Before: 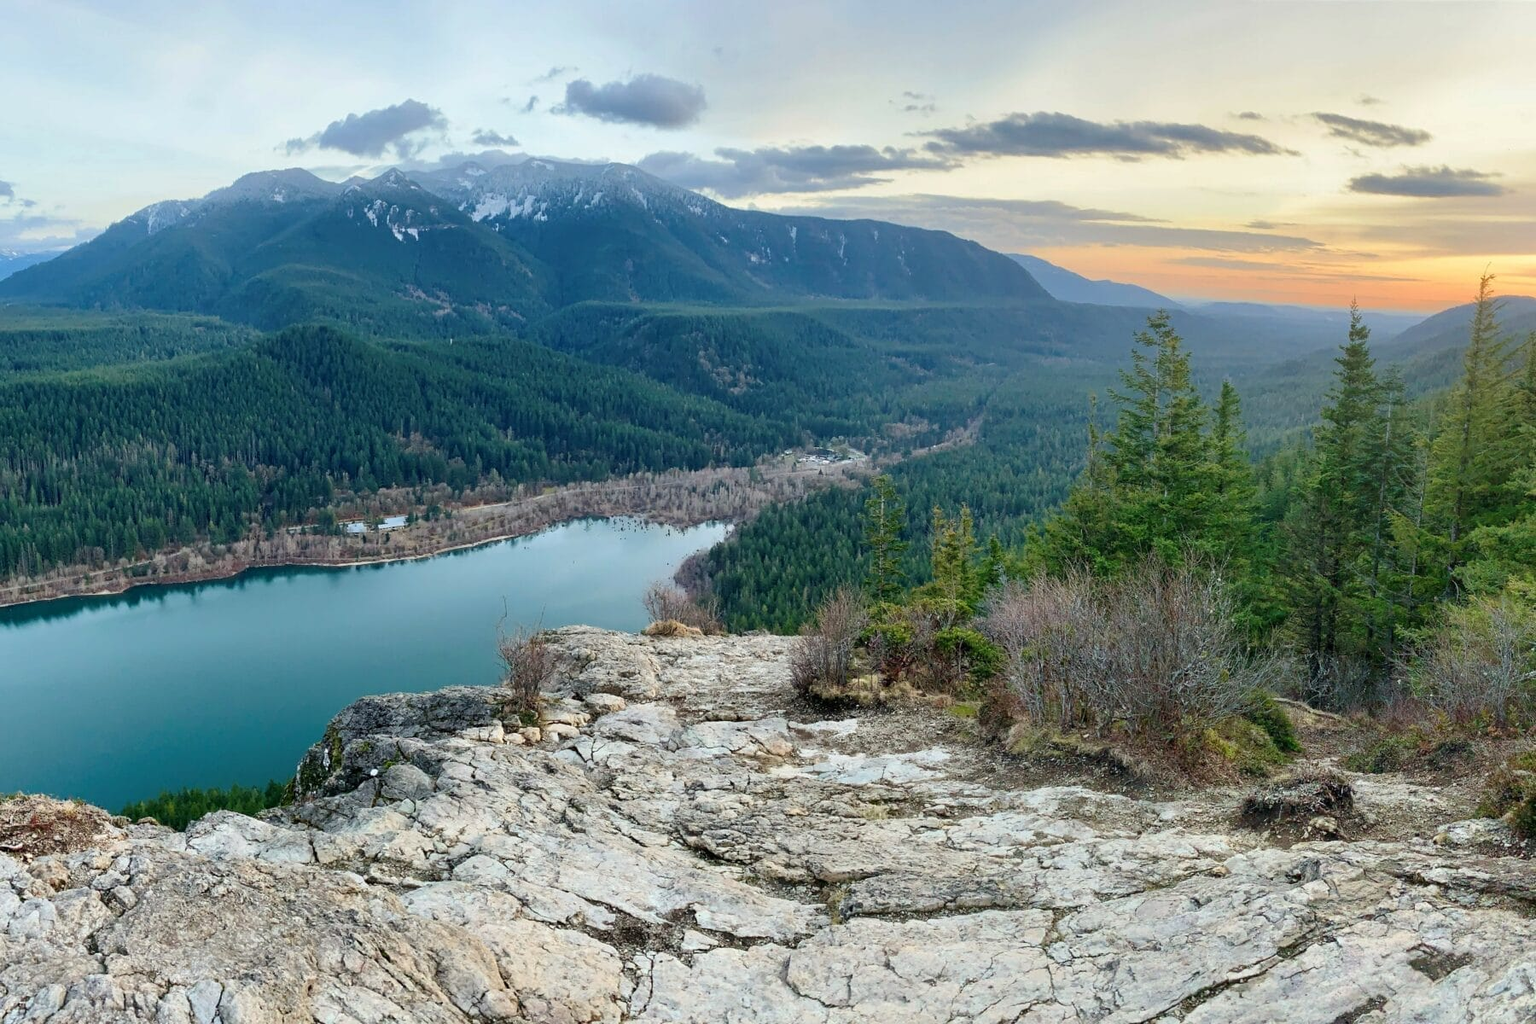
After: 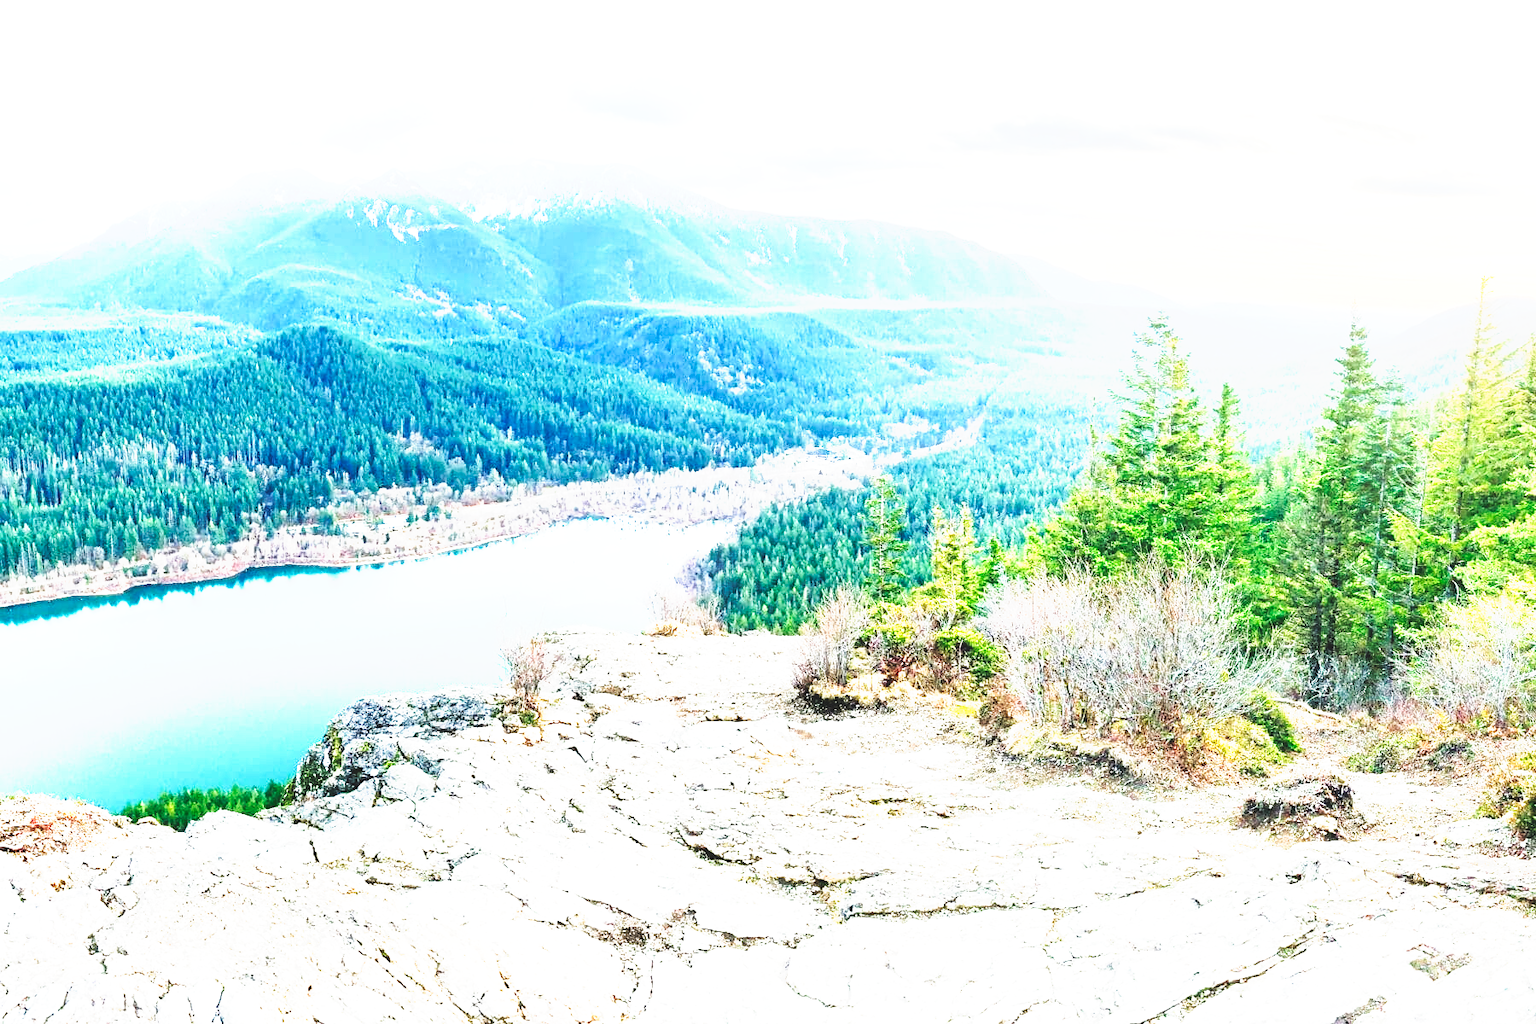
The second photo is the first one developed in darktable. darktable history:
tone curve: curves: ch0 [(0, 0) (0.003, 0.115) (0.011, 0.133) (0.025, 0.157) (0.044, 0.182) (0.069, 0.209) (0.1, 0.239) (0.136, 0.279) (0.177, 0.326) (0.224, 0.379) (0.277, 0.436) (0.335, 0.507) (0.399, 0.587) (0.468, 0.671) (0.543, 0.75) (0.623, 0.837) (0.709, 0.916) (0.801, 0.978) (0.898, 0.985) (1, 1)], preserve colors none
exposure: exposure 0.76 EV, compensate exposure bias true, compensate highlight preservation false
base curve: curves: ch0 [(0, 0) (0.007, 0.004) (0.027, 0.03) (0.046, 0.07) (0.207, 0.54) (0.442, 0.872) (0.673, 0.972) (1, 1)], preserve colors none
